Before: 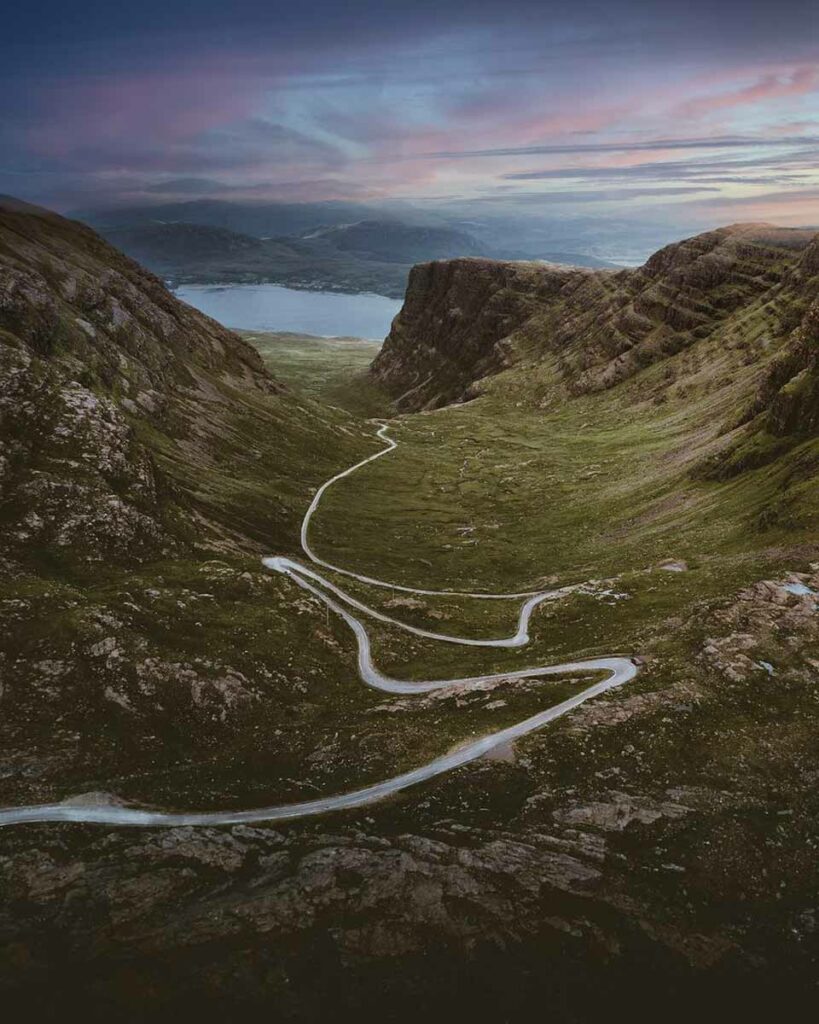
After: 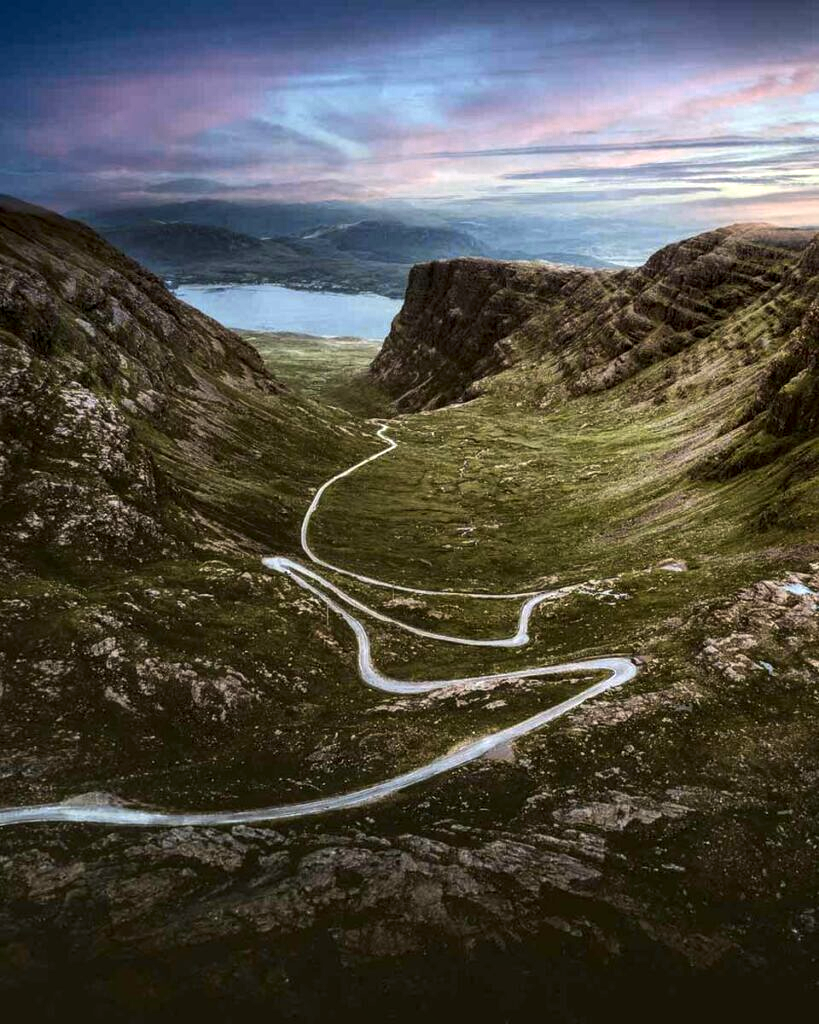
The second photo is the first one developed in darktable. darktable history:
local contrast: detail 150%
color zones: curves: ch0 [(0.099, 0.624) (0.257, 0.596) (0.384, 0.376) (0.529, 0.492) (0.697, 0.564) (0.768, 0.532) (0.908, 0.644)]; ch1 [(0.112, 0.564) (0.254, 0.612) (0.432, 0.676) (0.592, 0.456) (0.743, 0.684) (0.888, 0.536)]; ch2 [(0.25, 0.5) (0.469, 0.36) (0.75, 0.5)]
tone equalizer: -8 EV -0.417 EV, -7 EV -0.389 EV, -6 EV -0.333 EV, -5 EV -0.222 EV, -3 EV 0.222 EV, -2 EV 0.333 EV, -1 EV 0.389 EV, +0 EV 0.417 EV, edges refinement/feathering 500, mask exposure compensation -1.57 EV, preserve details no
